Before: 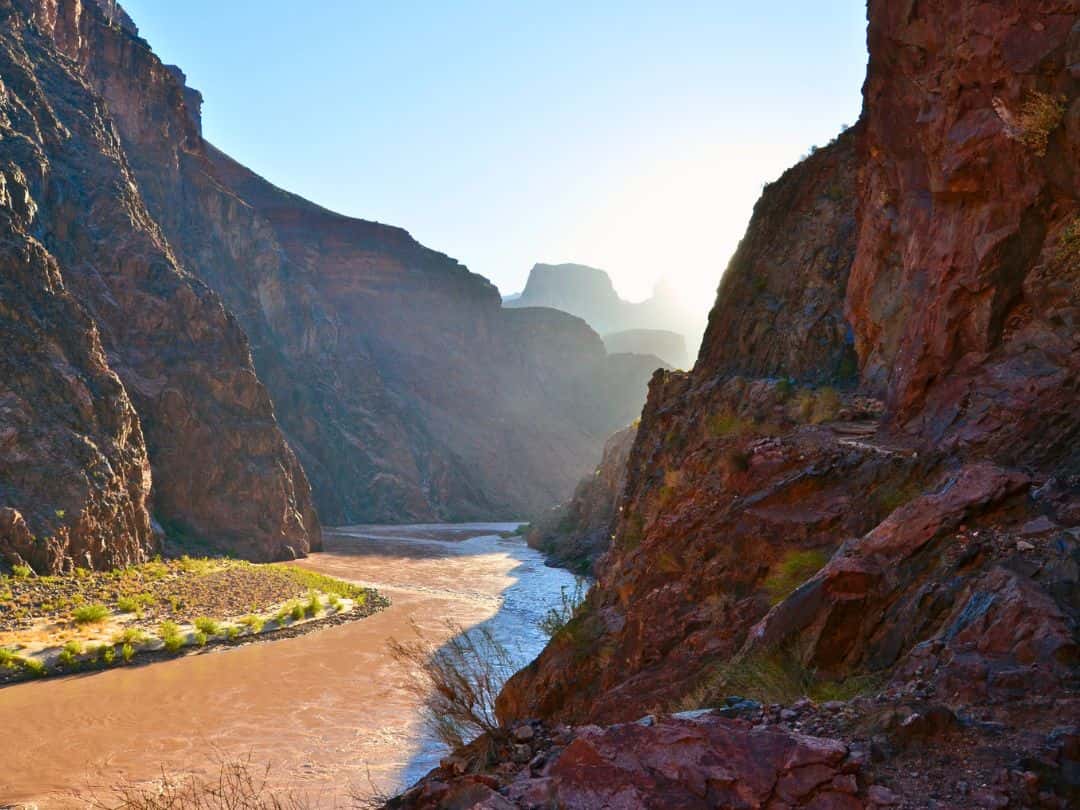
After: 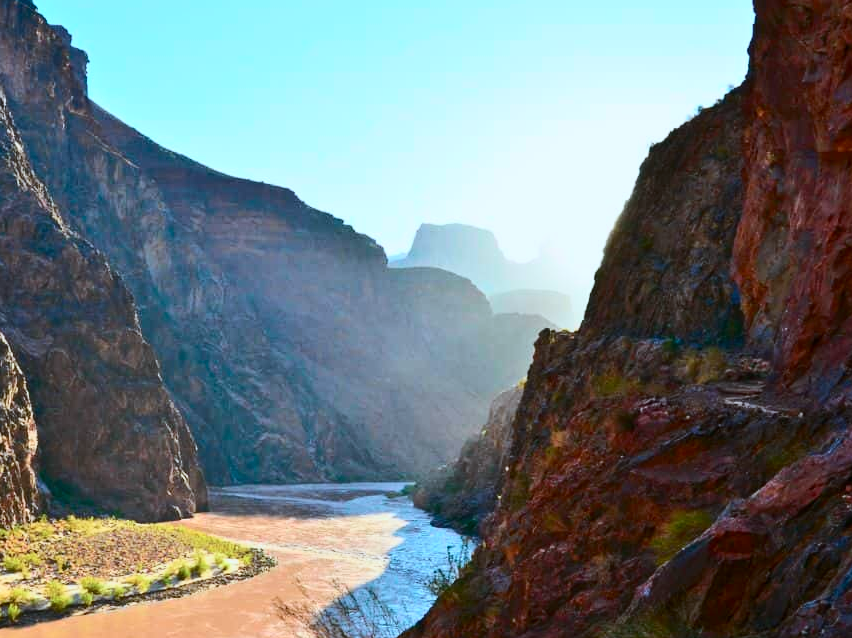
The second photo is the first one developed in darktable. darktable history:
tone equalizer: edges refinement/feathering 500, mask exposure compensation -1.57 EV, preserve details no
color correction: highlights a* -3.95, highlights b* -10.61
tone curve: curves: ch0 [(0, 0) (0.114, 0.083) (0.303, 0.285) (0.447, 0.51) (0.602, 0.697) (0.772, 0.866) (0.999, 0.978)]; ch1 [(0, 0) (0.389, 0.352) (0.458, 0.433) (0.486, 0.474) (0.509, 0.505) (0.535, 0.528) (0.57, 0.579) (0.696, 0.706) (1, 1)]; ch2 [(0, 0) (0.369, 0.388) (0.449, 0.431) (0.501, 0.5) (0.528, 0.527) (0.589, 0.608) (0.697, 0.721) (1, 1)], color space Lab, independent channels, preserve colors none
crop and rotate: left 10.616%, top 5.018%, right 10.427%, bottom 16.18%
